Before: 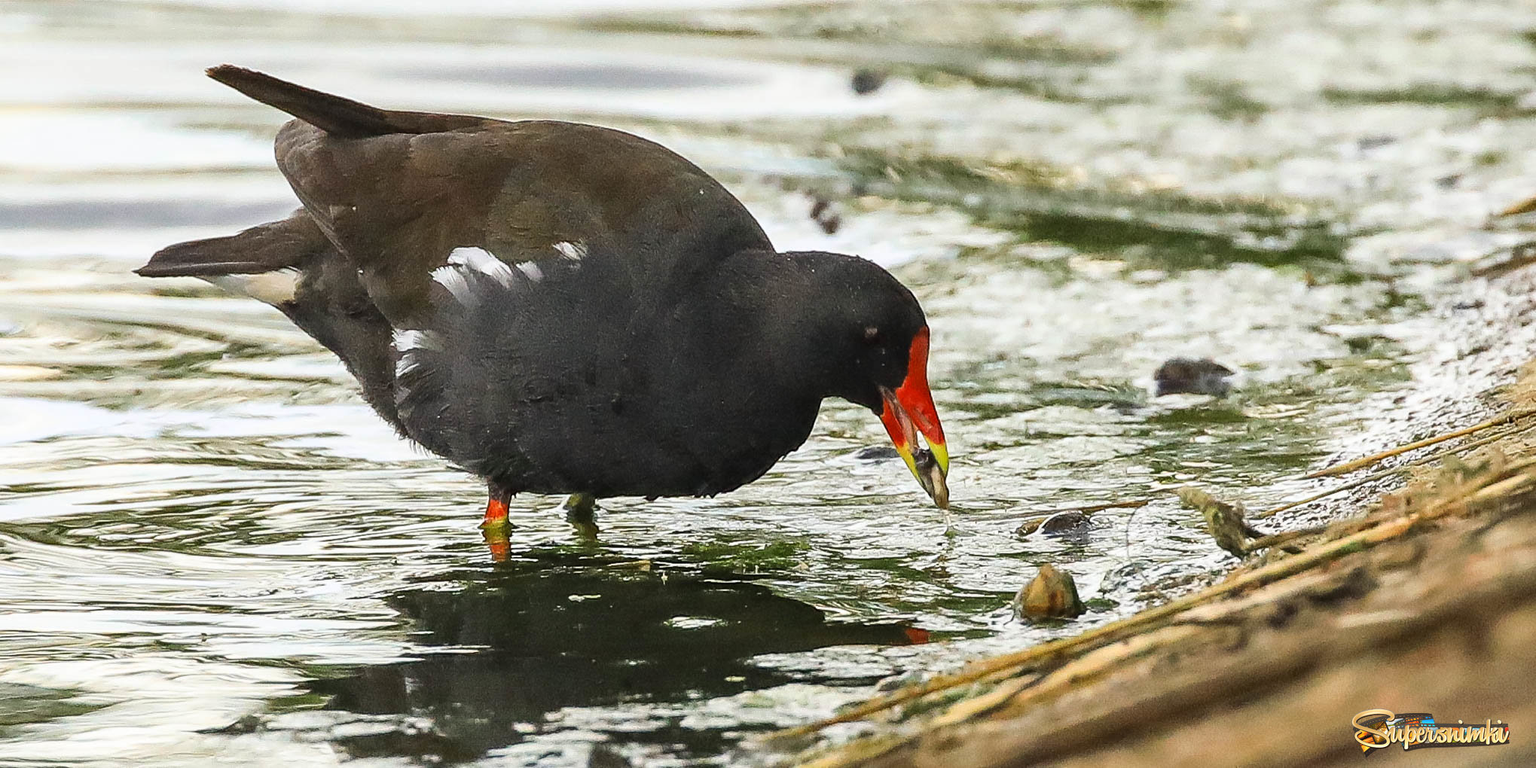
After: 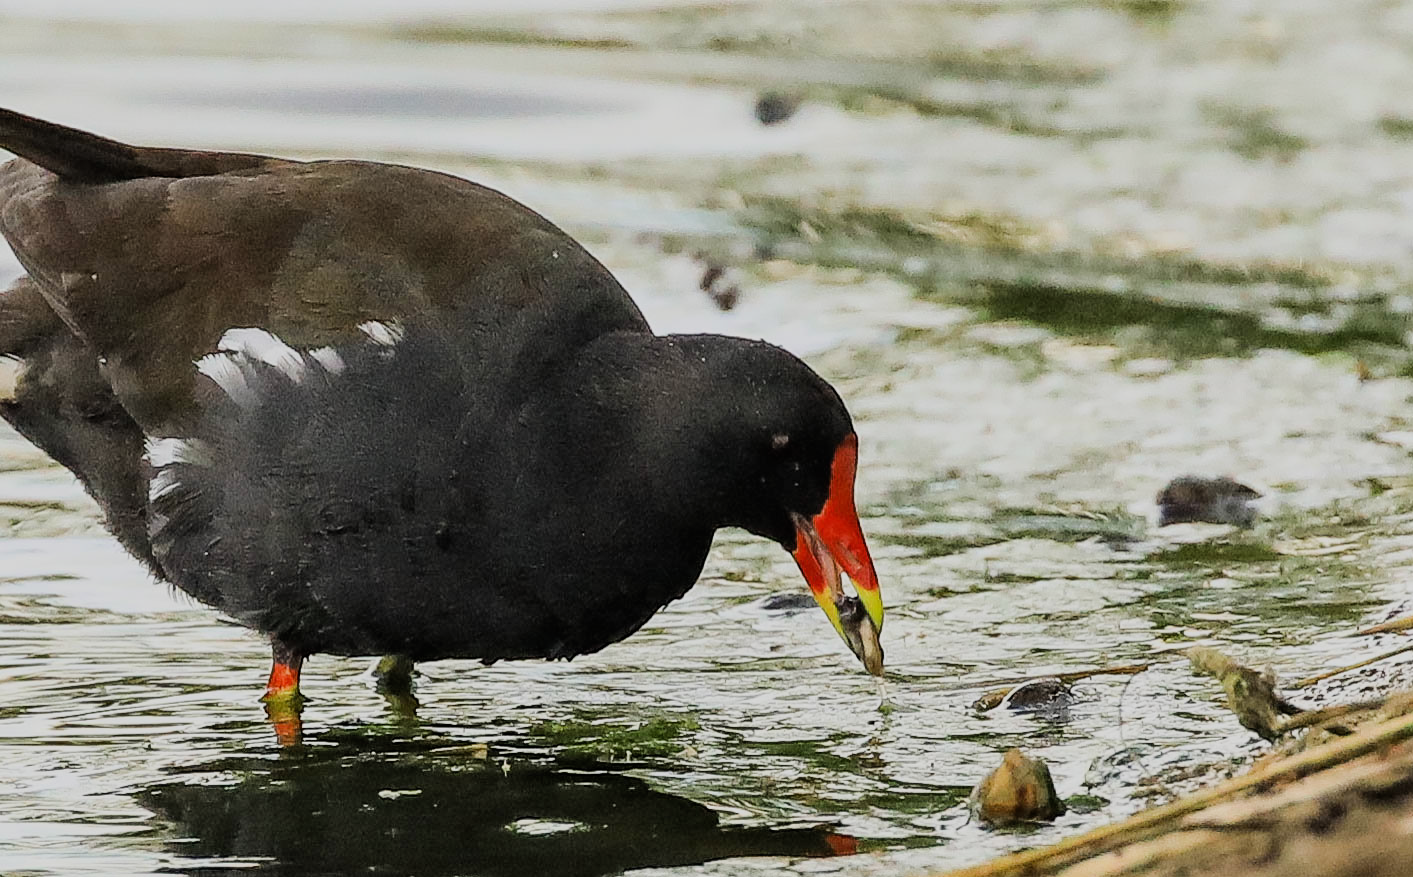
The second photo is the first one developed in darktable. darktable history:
crop: left 18.479%, right 12.2%, bottom 13.971%
filmic rgb: black relative exposure -7.65 EV, white relative exposure 4.56 EV, hardness 3.61, contrast 1.05
